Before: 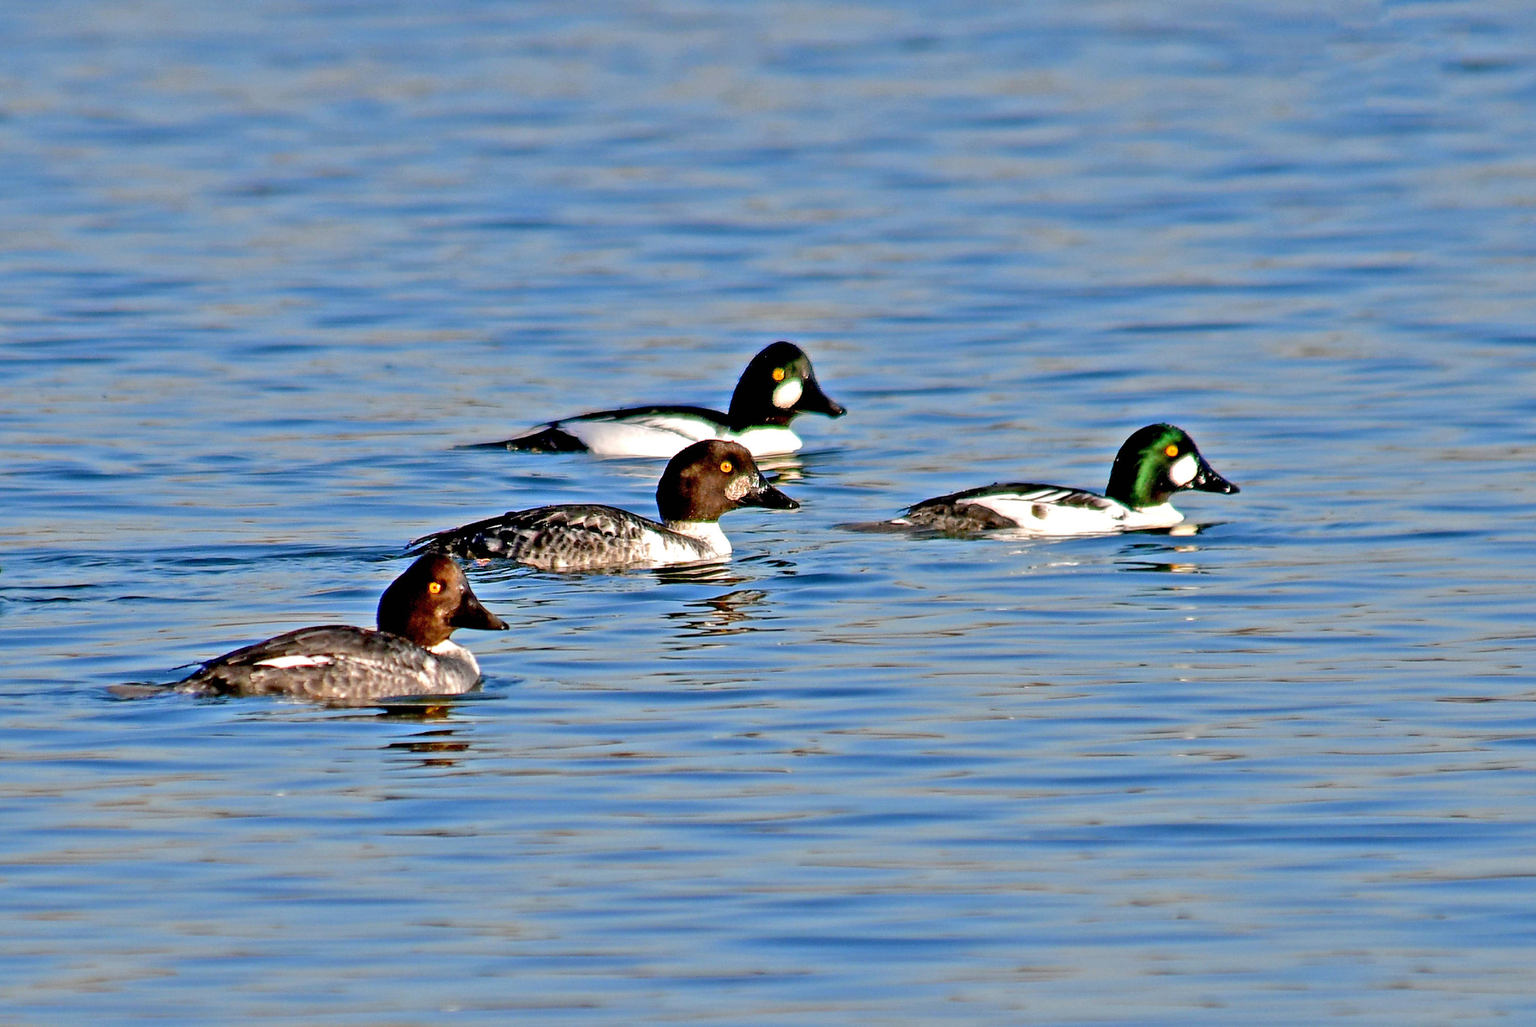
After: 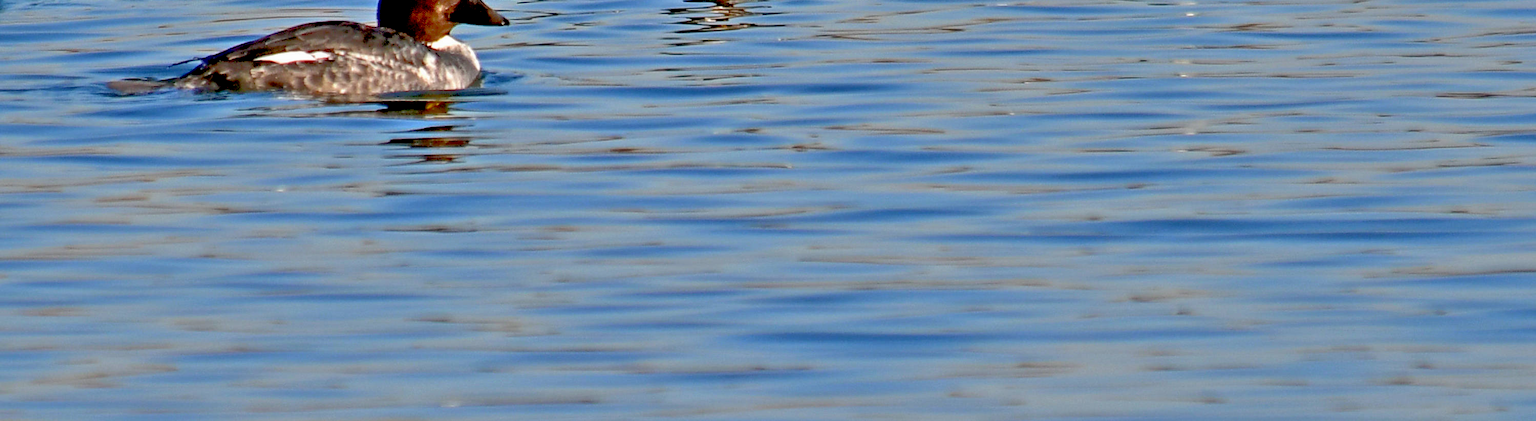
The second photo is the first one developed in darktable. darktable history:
exposure: black level correction 0.006, exposure -0.226 EV, compensate highlight preservation false
crop and rotate: top 58.886%, bottom 0.079%
tone equalizer: -8 EV -0.519 EV, -7 EV -0.353 EV, -6 EV -0.104 EV, -5 EV 0.374 EV, -4 EV 0.979 EV, -3 EV 0.818 EV, -2 EV -0.008 EV, -1 EV 0.142 EV, +0 EV -0.018 EV
